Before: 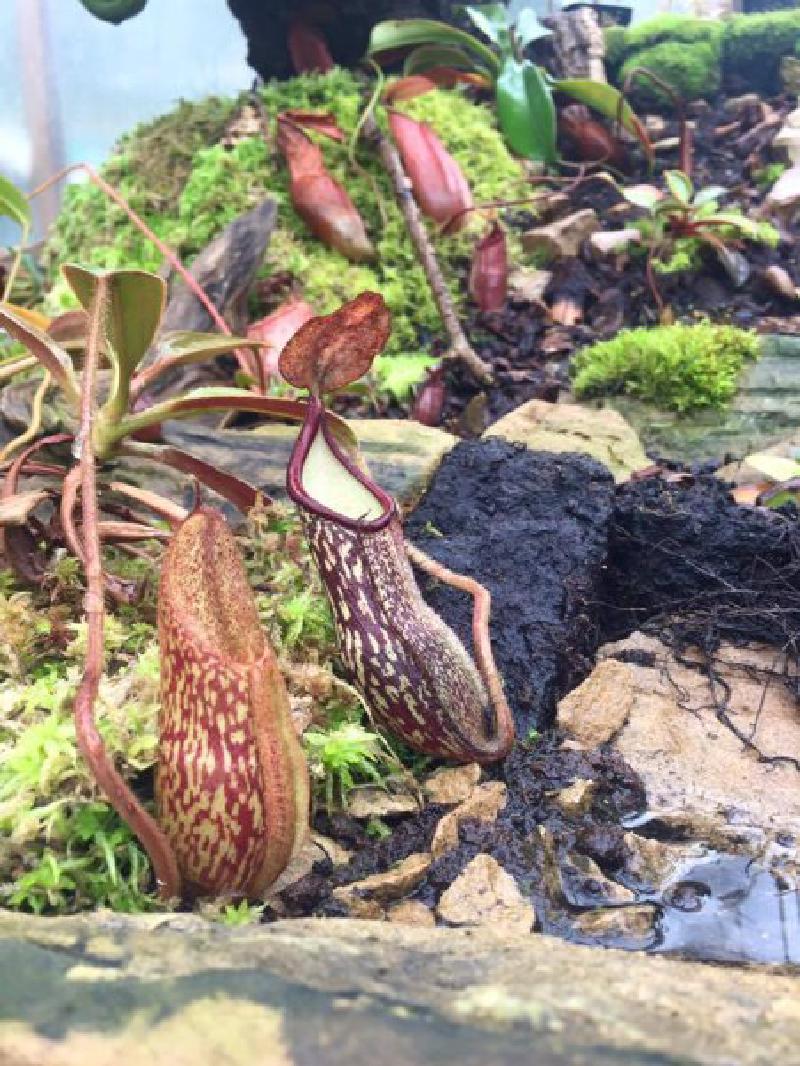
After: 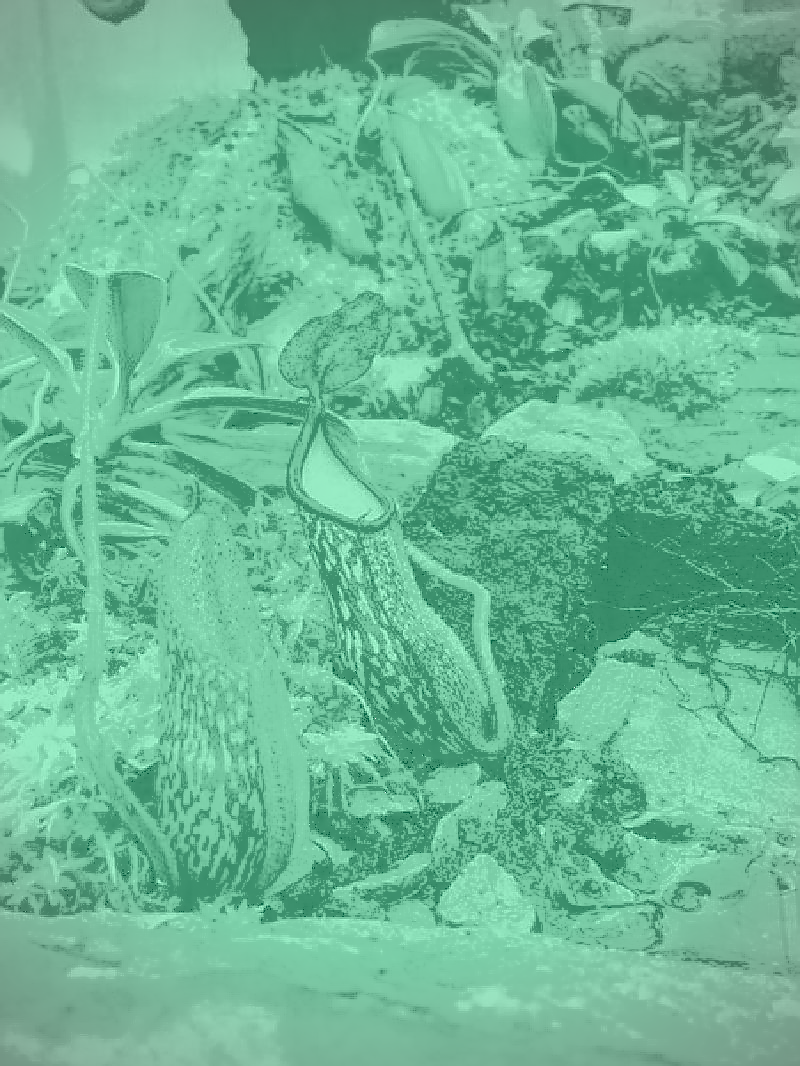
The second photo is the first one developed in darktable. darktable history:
base curve: curves: ch0 [(0.065, 0.026) (0.236, 0.358) (0.53, 0.546) (0.777, 0.841) (0.924, 0.992)], preserve colors average RGB
colorize: hue 147.6°, saturation 65%, lightness 21.64%
contrast brightness saturation: brightness 0.28
vignetting: on, module defaults
local contrast: on, module defaults
tone curve: curves: ch0 [(0, 0) (0.003, 0.232) (0.011, 0.232) (0.025, 0.232) (0.044, 0.233) (0.069, 0.234) (0.1, 0.237) (0.136, 0.247) (0.177, 0.258) (0.224, 0.283) (0.277, 0.332) (0.335, 0.401) (0.399, 0.483) (0.468, 0.56) (0.543, 0.637) (0.623, 0.706) (0.709, 0.764) (0.801, 0.816) (0.898, 0.859) (1, 1)], preserve colors none
sharpen: radius 1.4, amount 1.25, threshold 0.7
color correction: saturation 0.5
